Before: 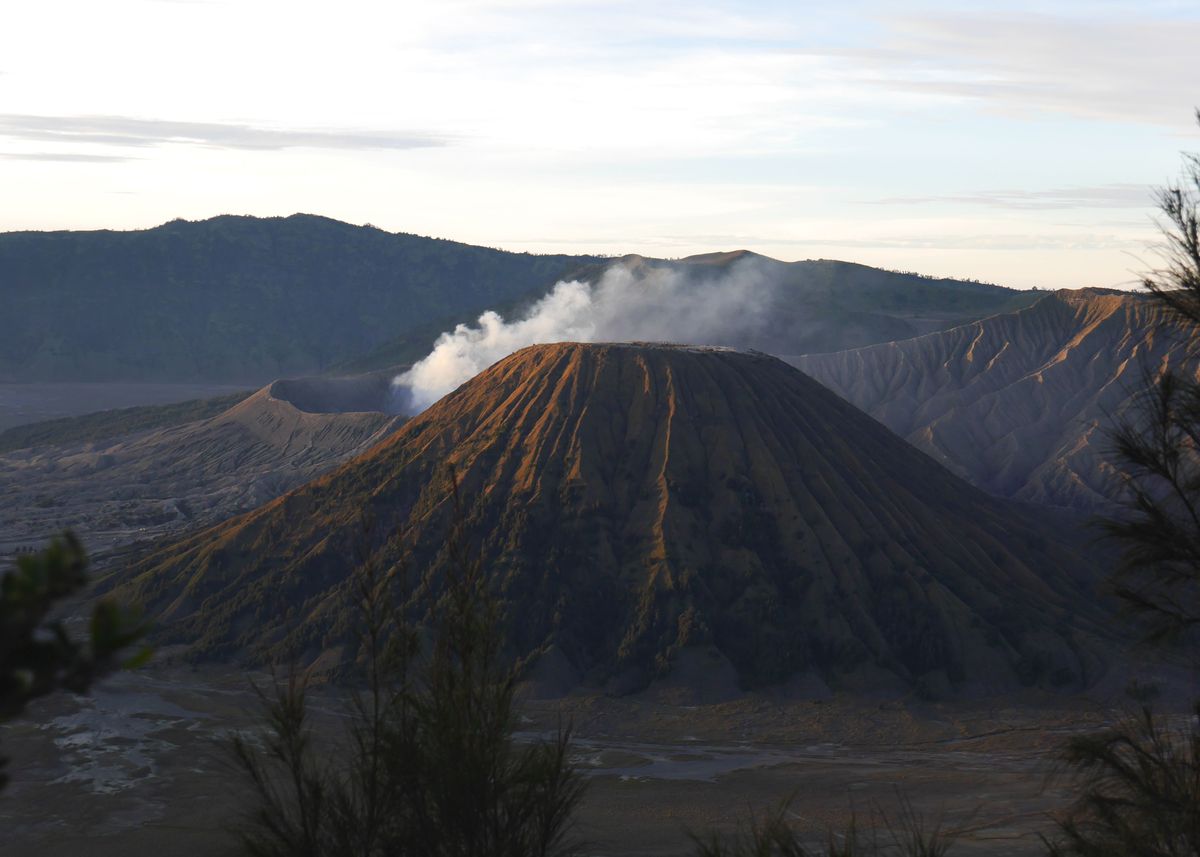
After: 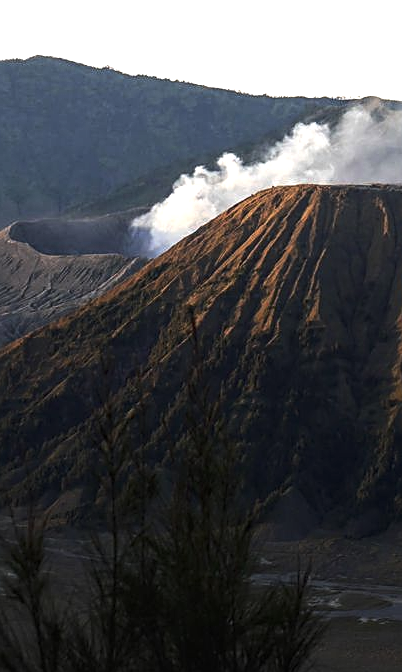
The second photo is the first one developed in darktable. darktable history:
local contrast: detail 130%
crop and rotate: left 21.77%, top 18.528%, right 44.676%, bottom 2.997%
tone equalizer: -8 EV -0.75 EV, -7 EV -0.7 EV, -6 EV -0.6 EV, -5 EV -0.4 EV, -3 EV 0.4 EV, -2 EV 0.6 EV, -1 EV 0.7 EV, +0 EV 0.75 EV, edges refinement/feathering 500, mask exposure compensation -1.57 EV, preserve details no
sharpen: on, module defaults
